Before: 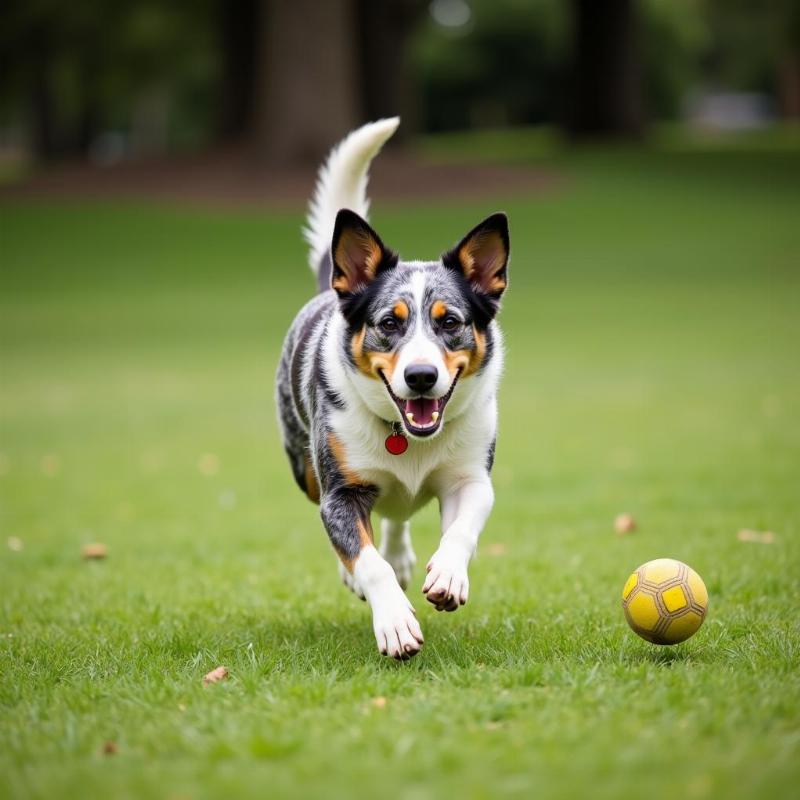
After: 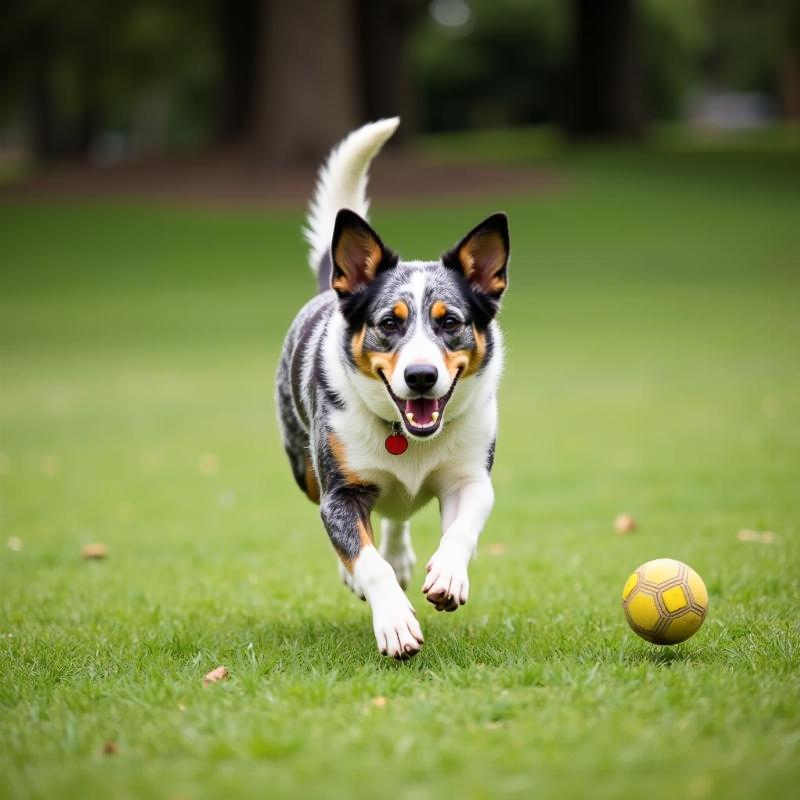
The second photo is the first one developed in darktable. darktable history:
shadows and highlights: shadows -1.21, highlights 41.7
